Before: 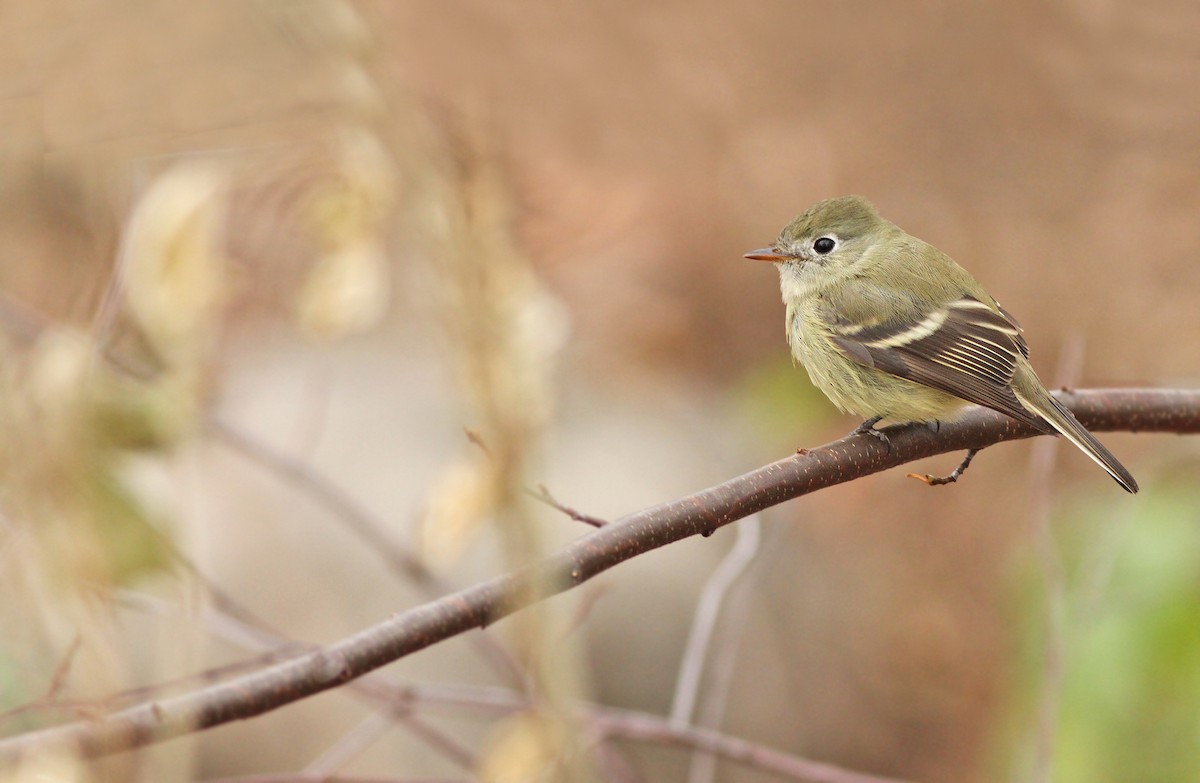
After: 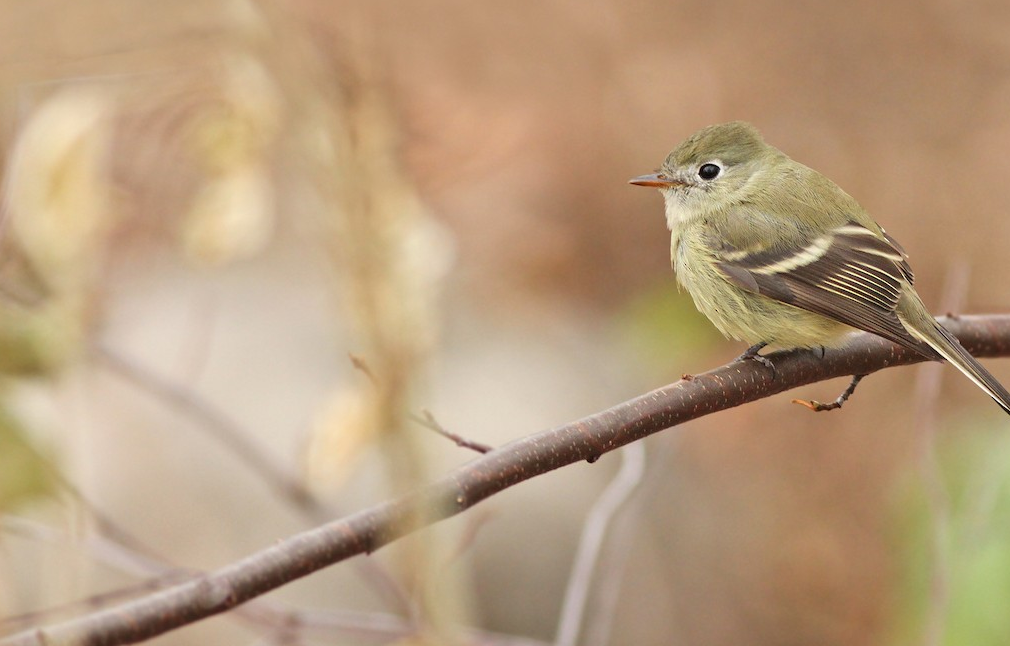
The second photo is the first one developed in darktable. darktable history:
crop and rotate: left 9.632%, top 9.484%, right 6.14%, bottom 7.893%
